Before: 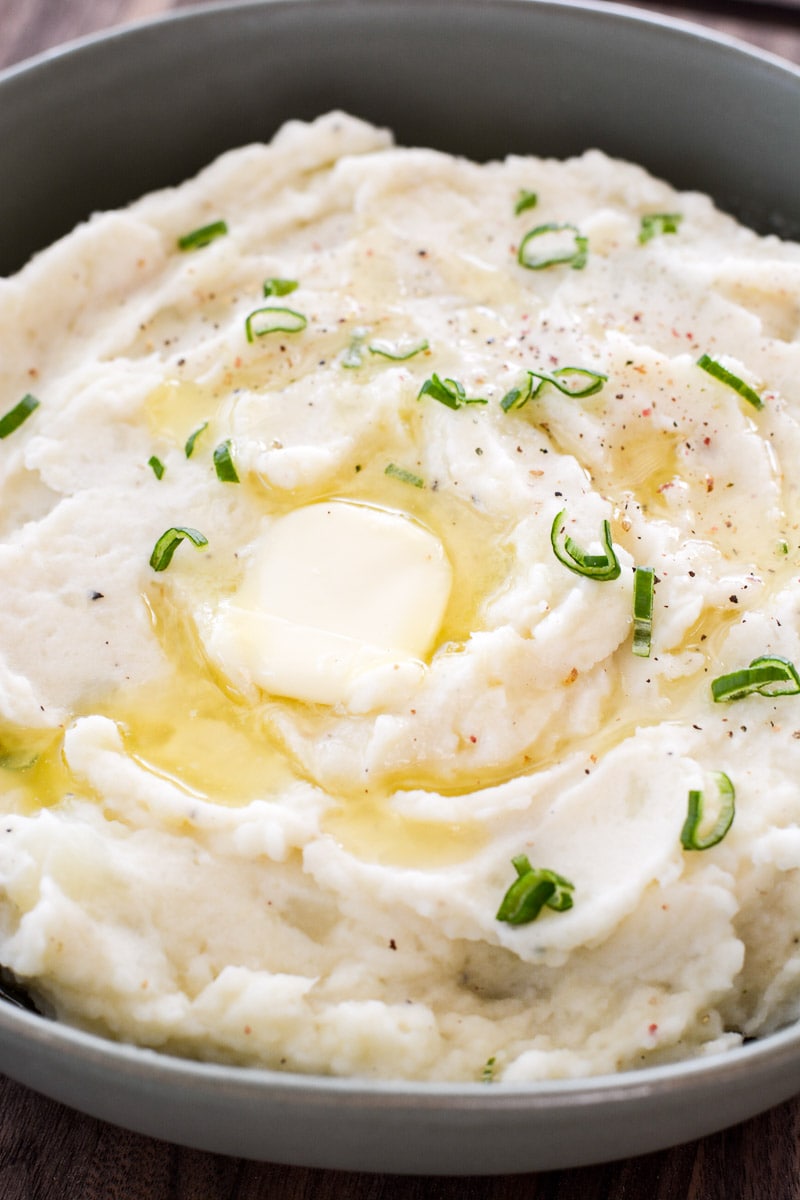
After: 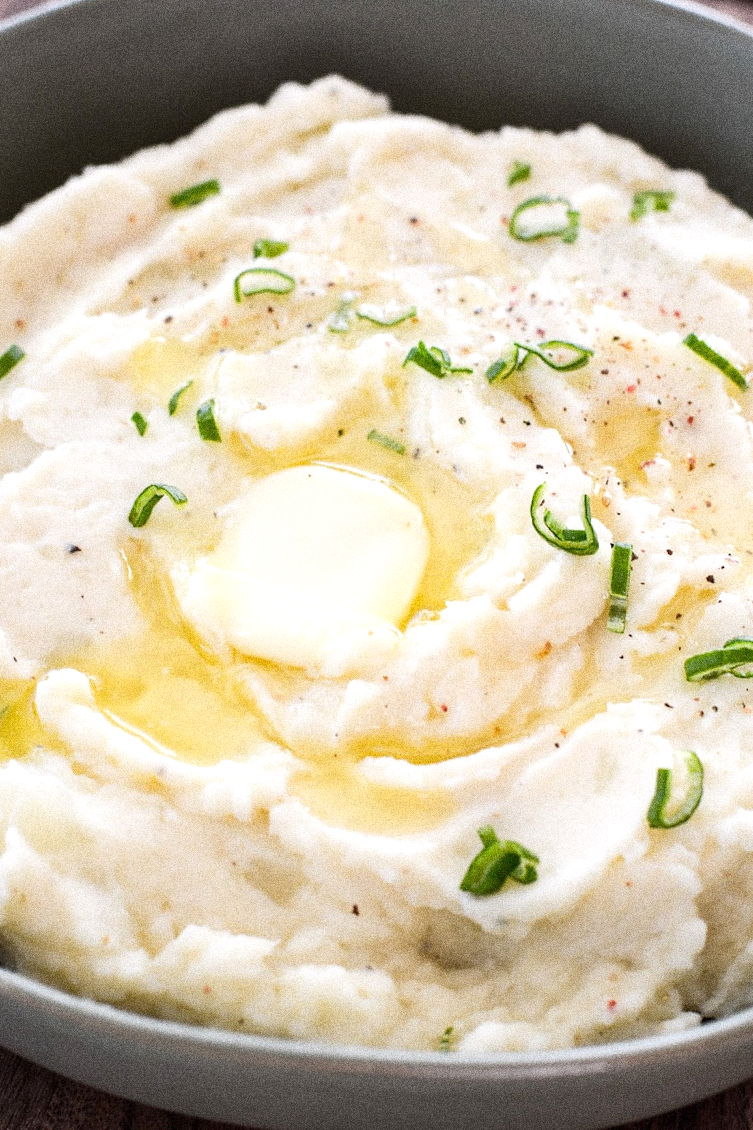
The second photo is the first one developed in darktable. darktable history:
crop and rotate: angle -2.38°
grain: coarseness 14.49 ISO, strength 48.04%, mid-tones bias 35%
exposure: exposure 0.2 EV, compensate highlight preservation false
